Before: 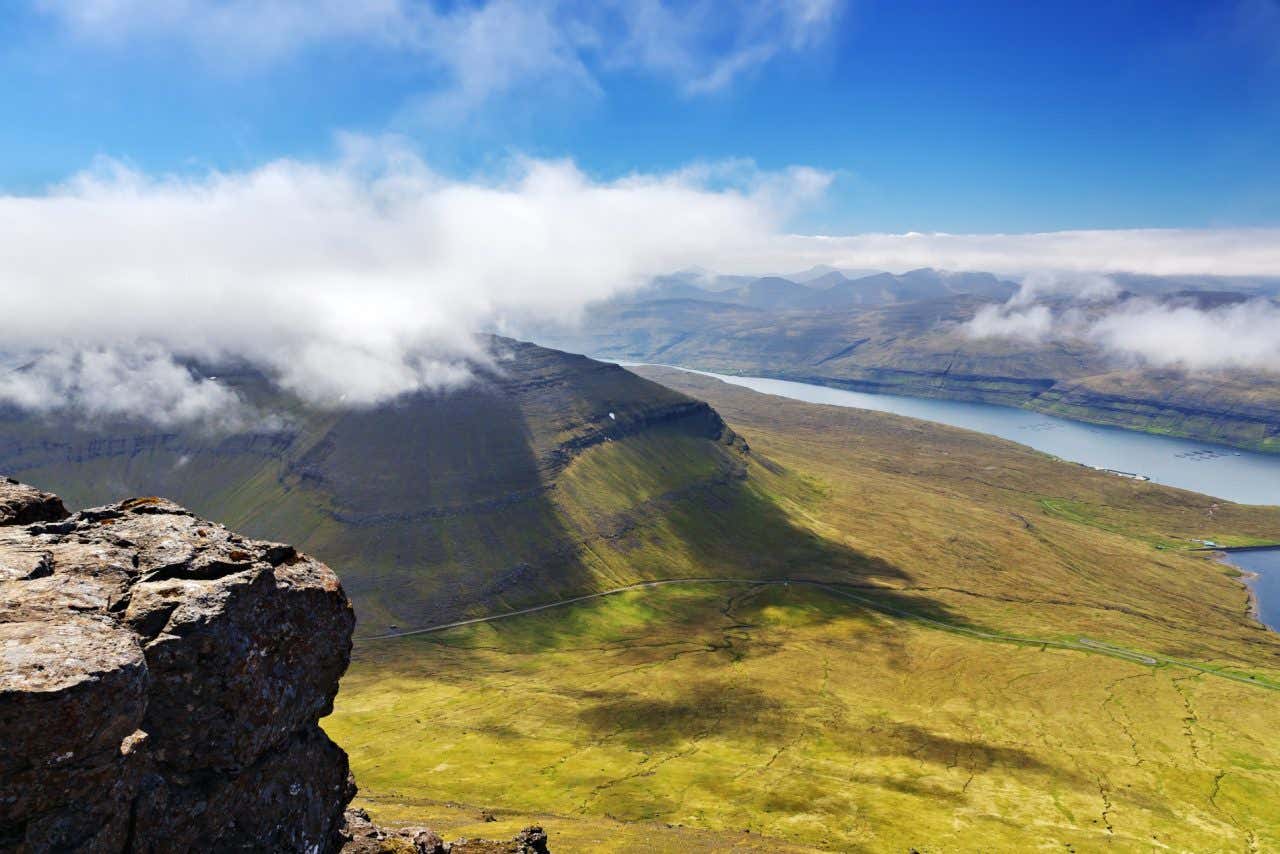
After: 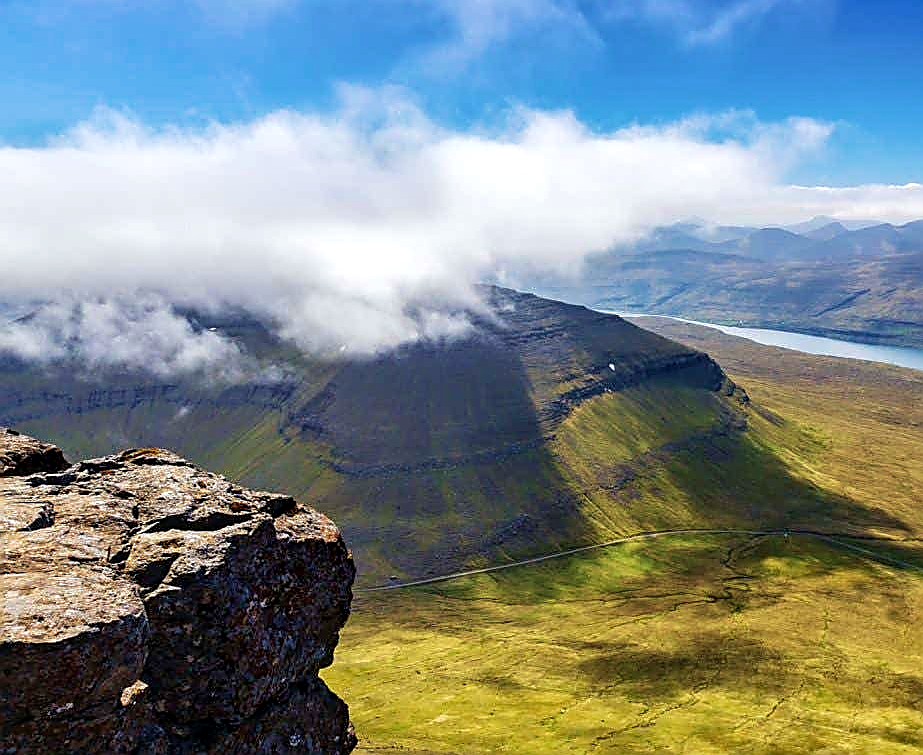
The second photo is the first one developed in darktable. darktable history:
crop: top 5.799%, right 27.844%, bottom 5.708%
local contrast: on, module defaults
sharpen: radius 1.378, amount 1.248, threshold 0.62
velvia: strength 44.4%
exposure: black level correction 0.004, exposure 0.015 EV, compensate highlight preservation false
